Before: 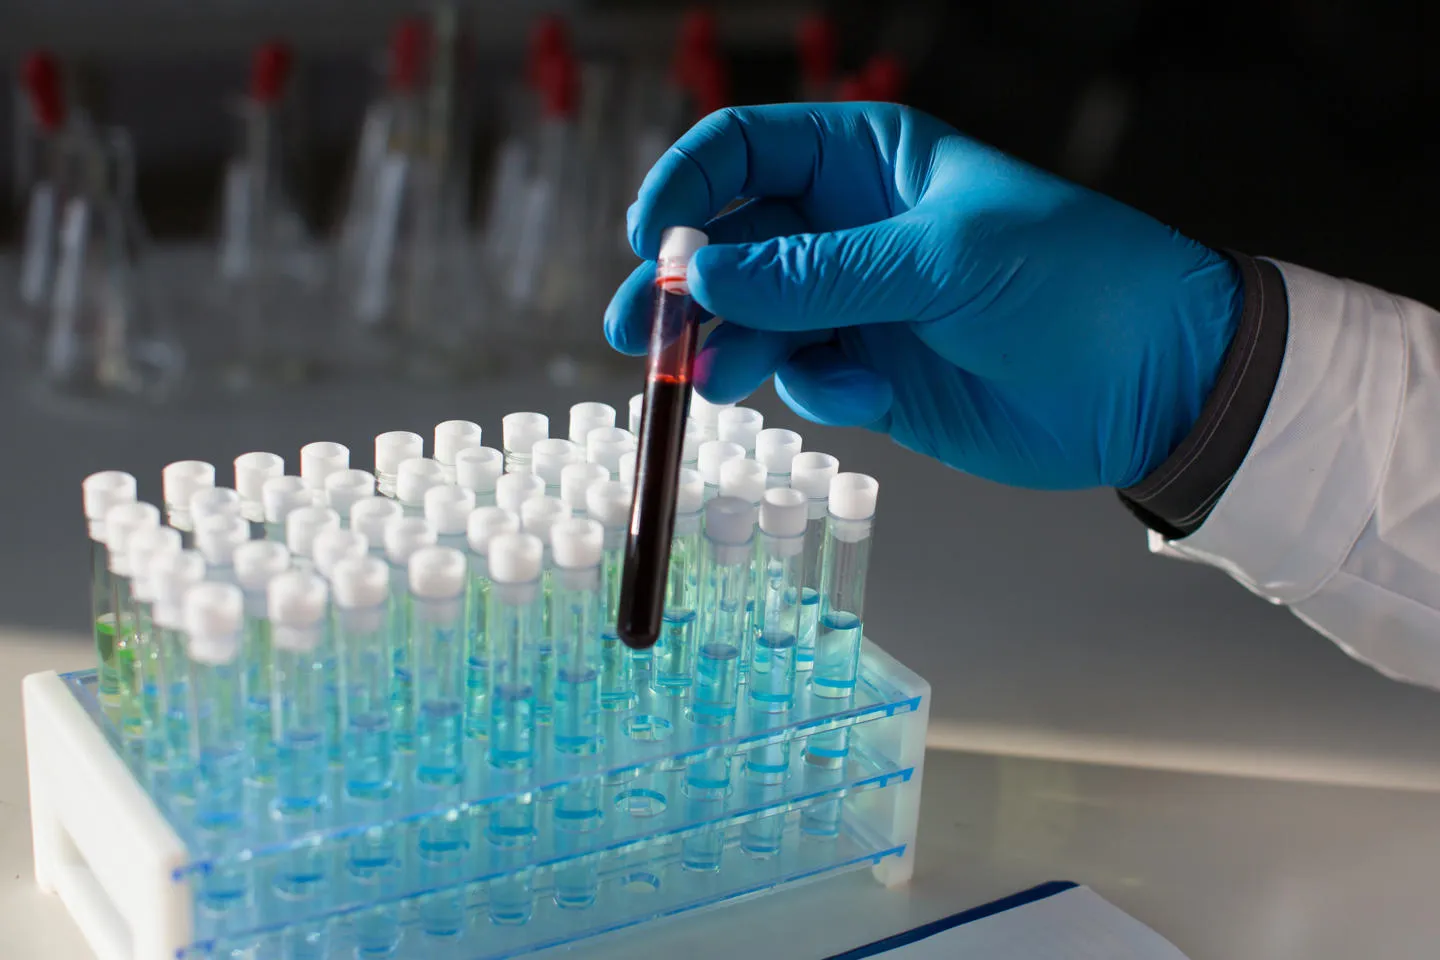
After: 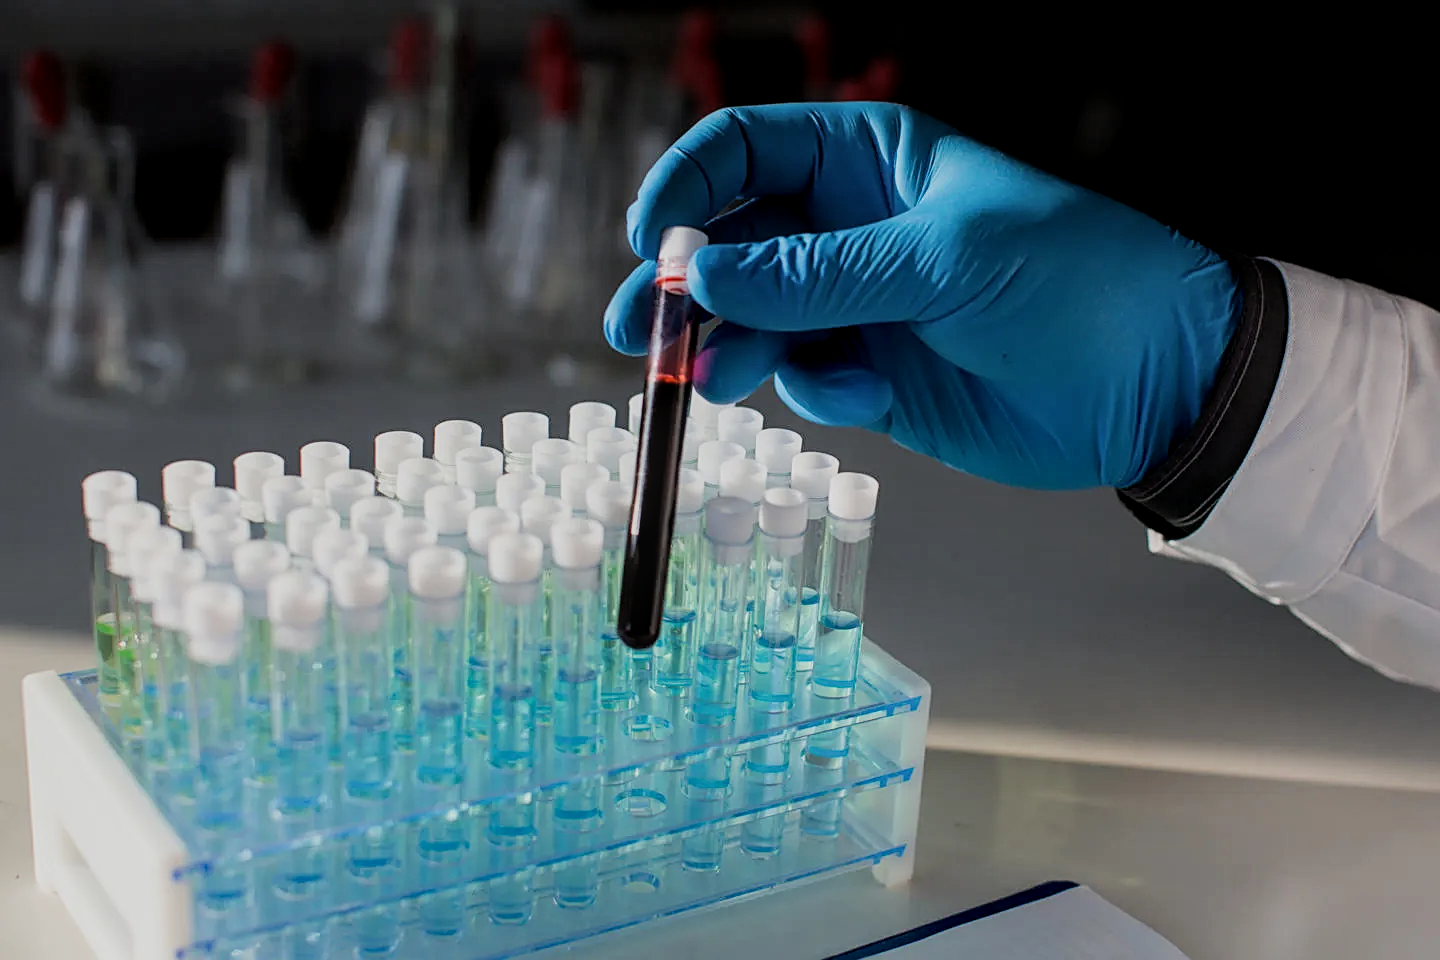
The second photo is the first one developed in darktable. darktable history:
sharpen: on, module defaults
filmic rgb: black relative exposure -7.65 EV, white relative exposure 4.56 EV, hardness 3.61, contrast 1.05
local contrast: on, module defaults
